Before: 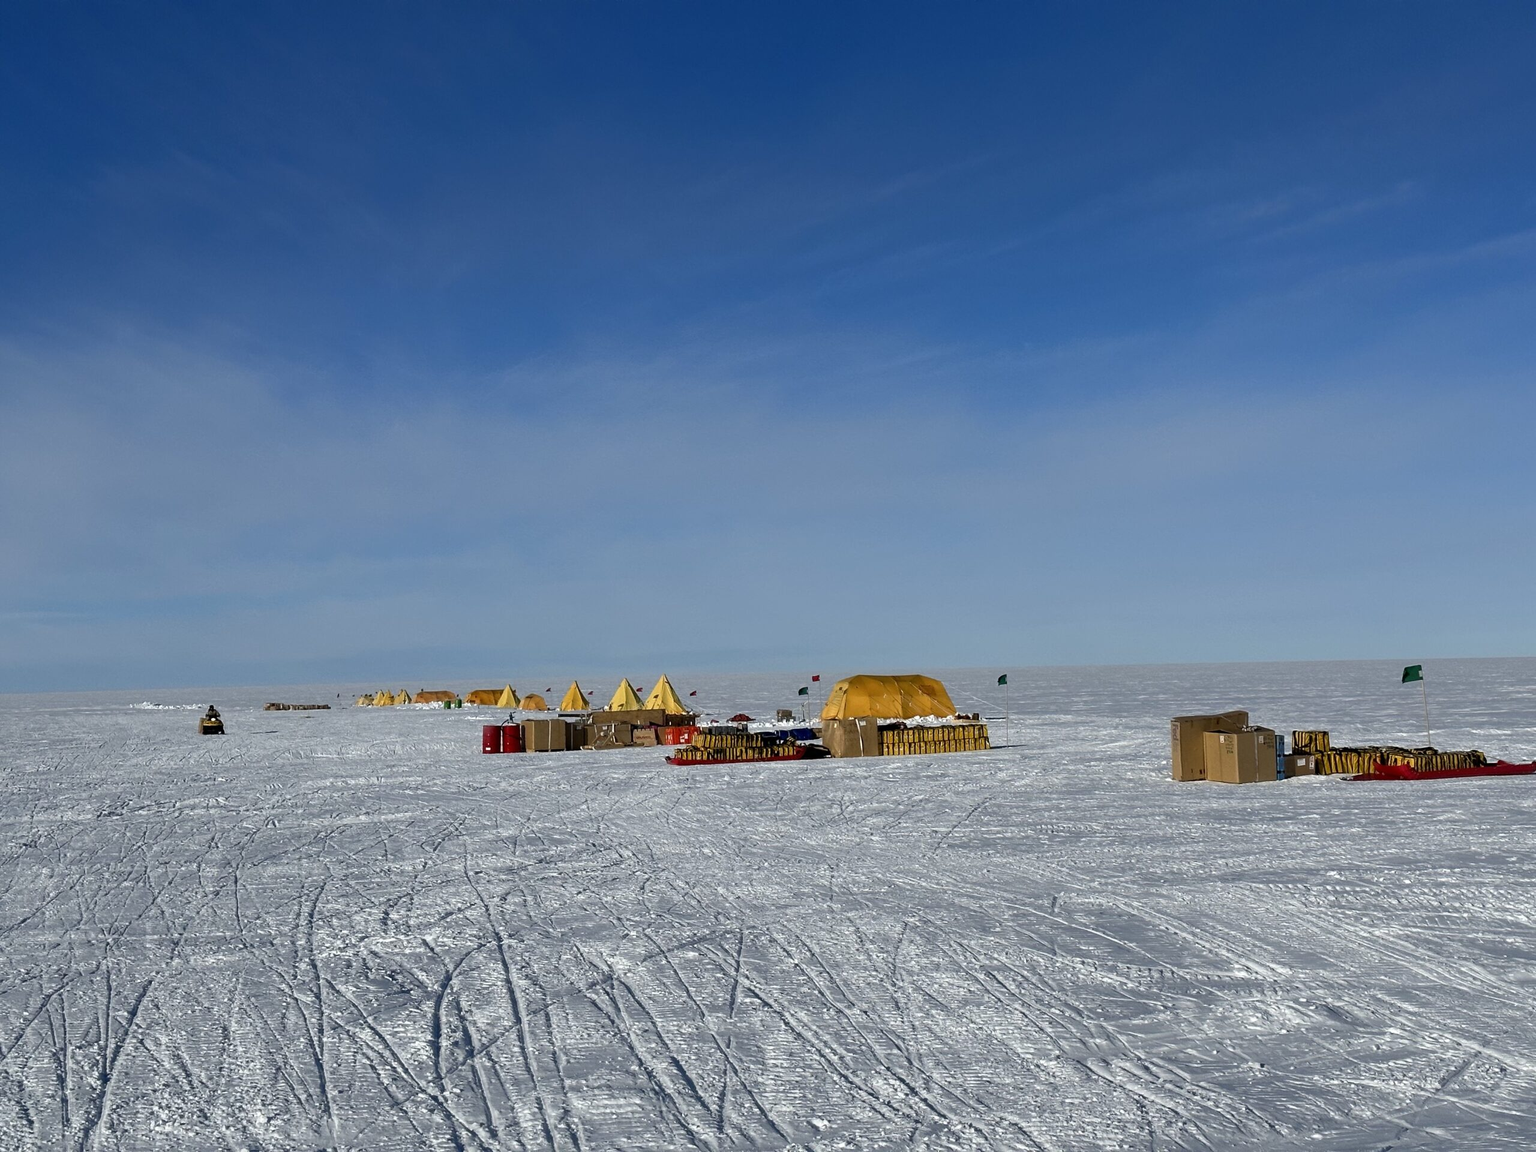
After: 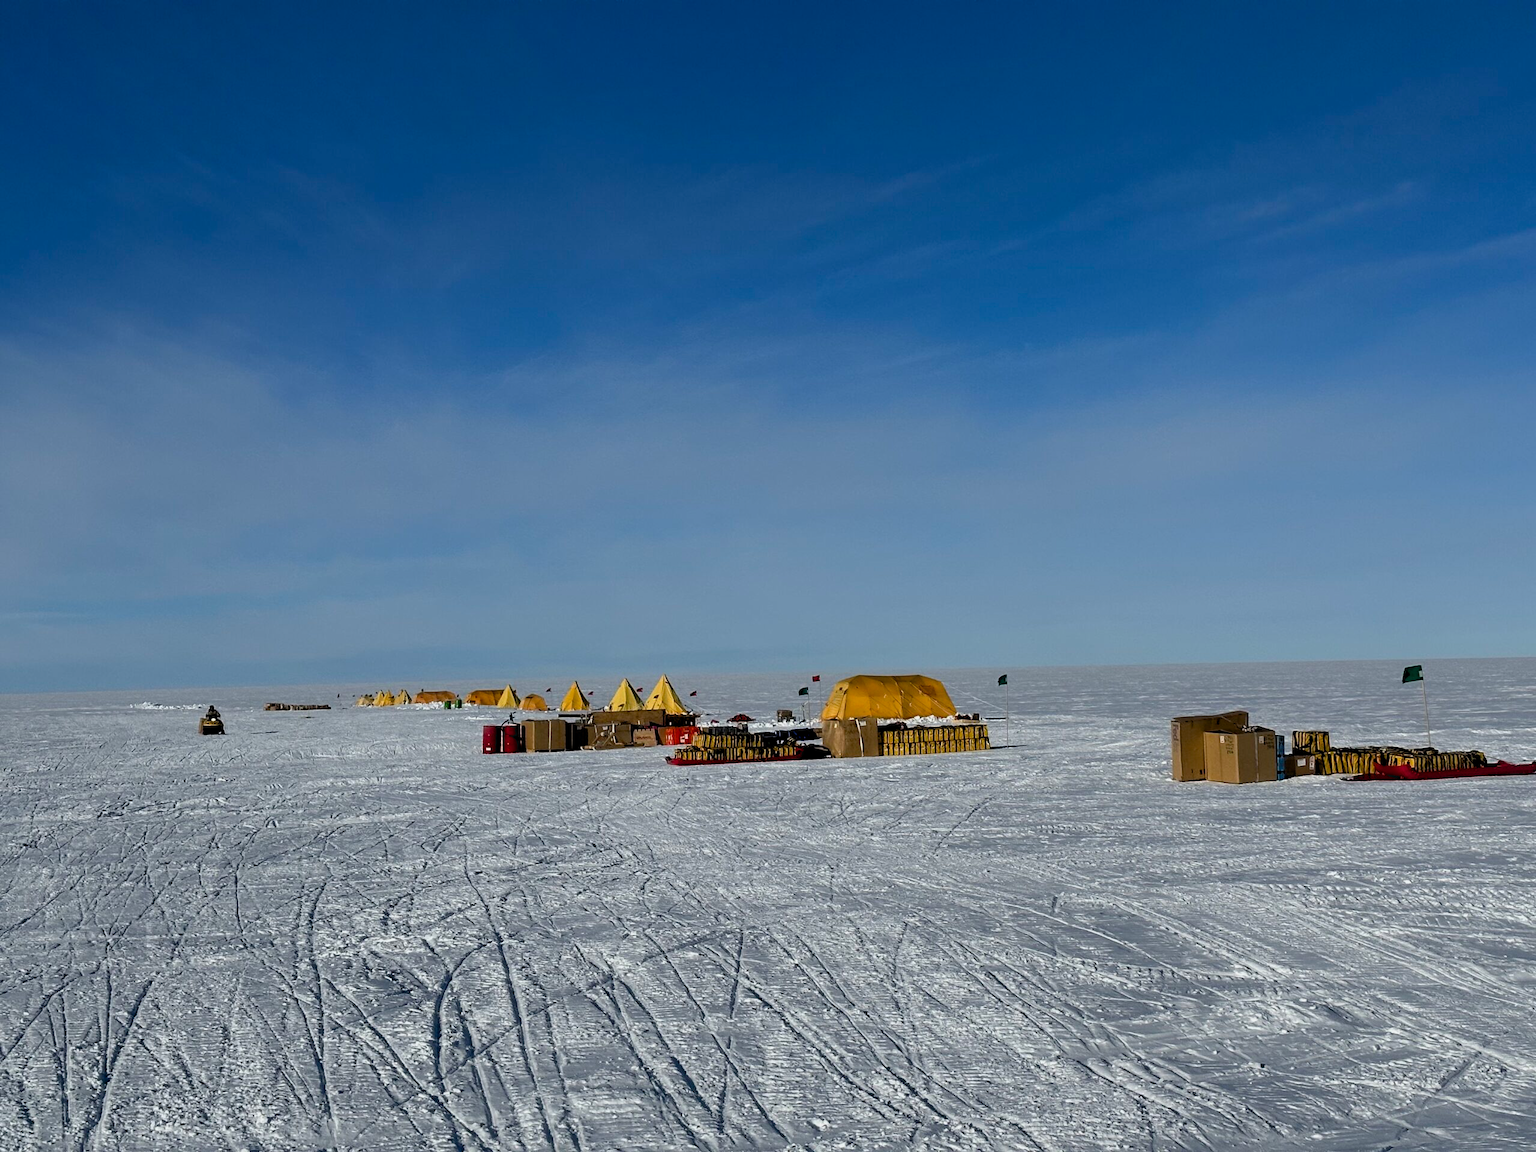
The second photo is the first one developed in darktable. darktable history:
exposure: black level correction 0.009, exposure -0.165 EV, compensate highlight preservation false
tone equalizer: on, module defaults
filmic rgb: middle gray luminance 18.22%, black relative exposure -11.53 EV, white relative exposure 2.54 EV, target black luminance 0%, hardness 8.42, latitude 98.26%, contrast 1.081, shadows ↔ highlights balance 0.295%, color science v6 (2022)
